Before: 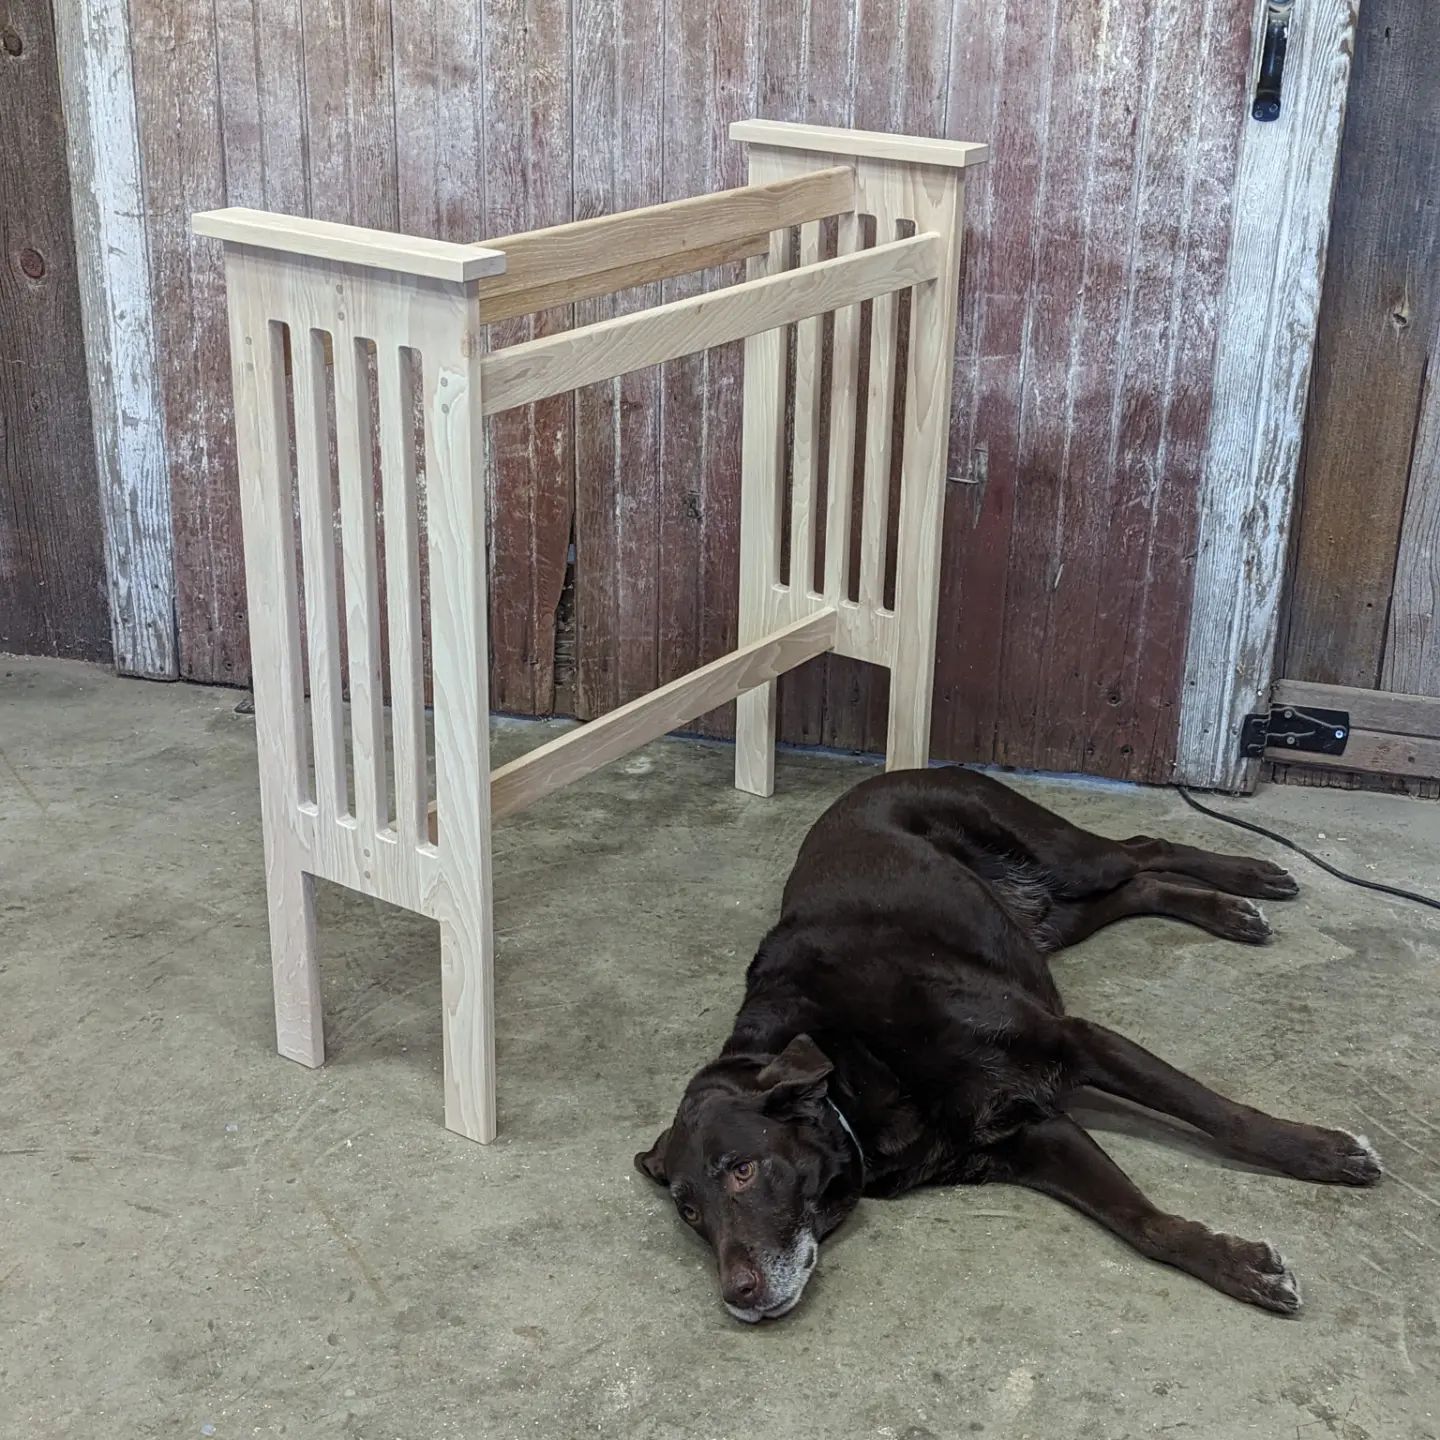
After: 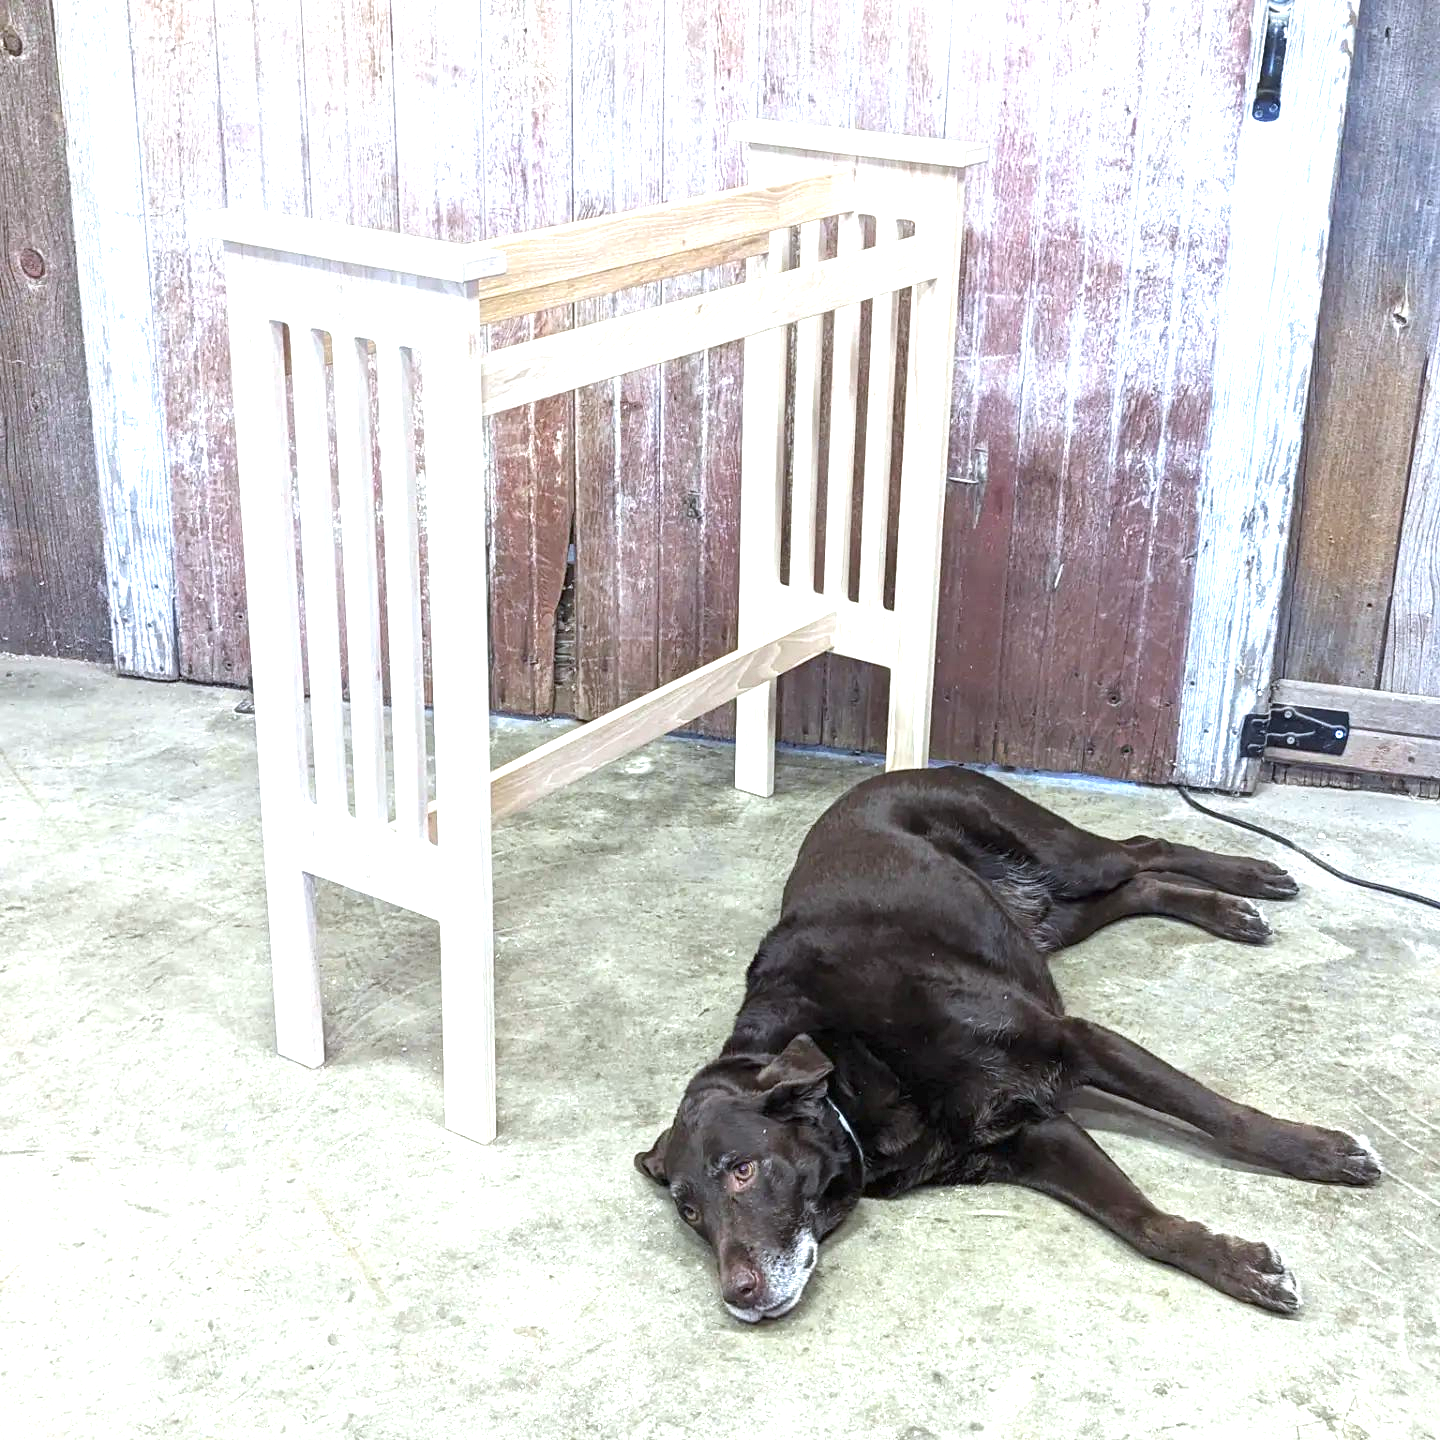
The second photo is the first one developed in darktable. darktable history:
exposure: black level correction 0, exposure 1.7 EV, compensate exposure bias true, compensate highlight preservation false
white balance: red 0.974, blue 1.044
